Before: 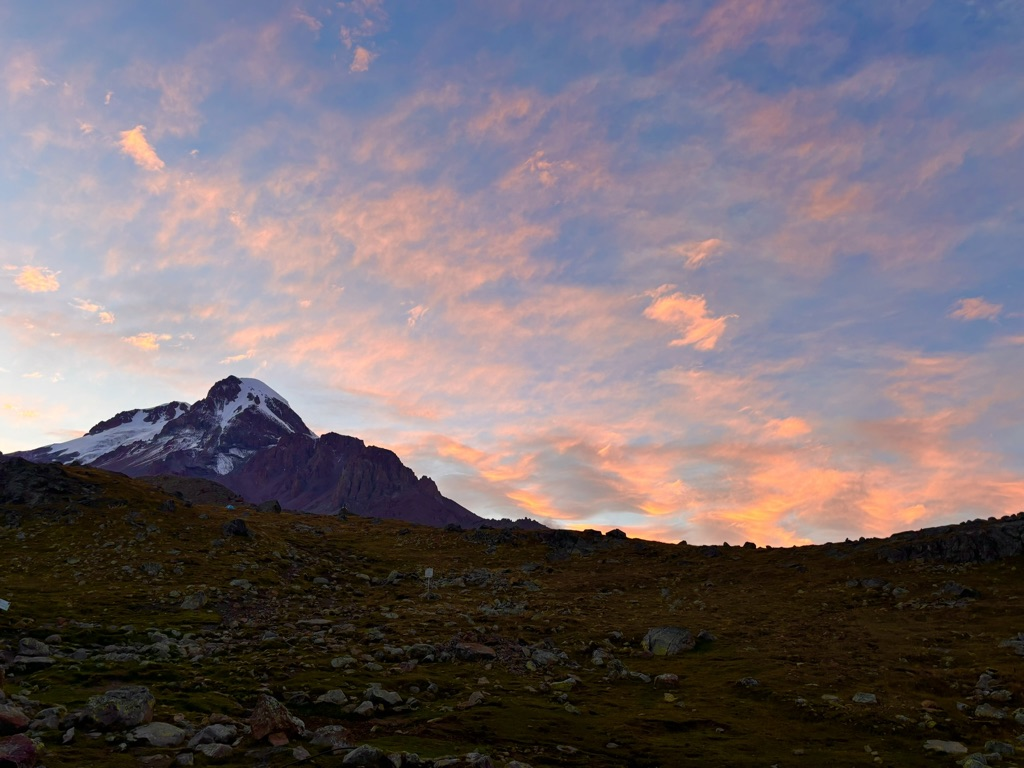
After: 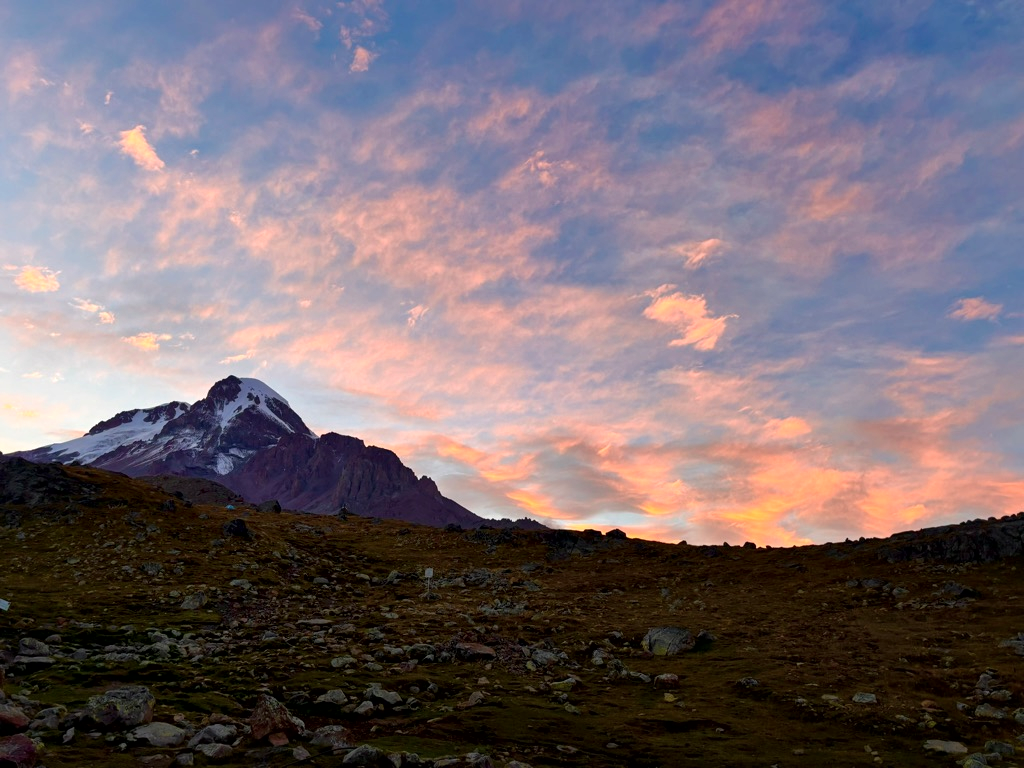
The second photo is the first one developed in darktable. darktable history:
local contrast: mode bilateral grid, contrast 26, coarseness 60, detail 151%, midtone range 0.2
